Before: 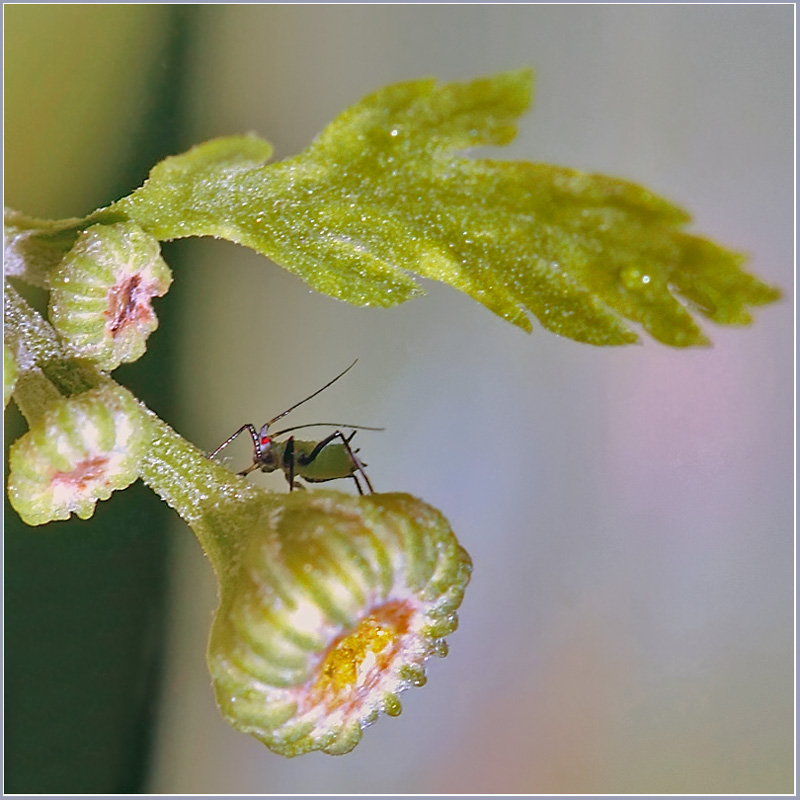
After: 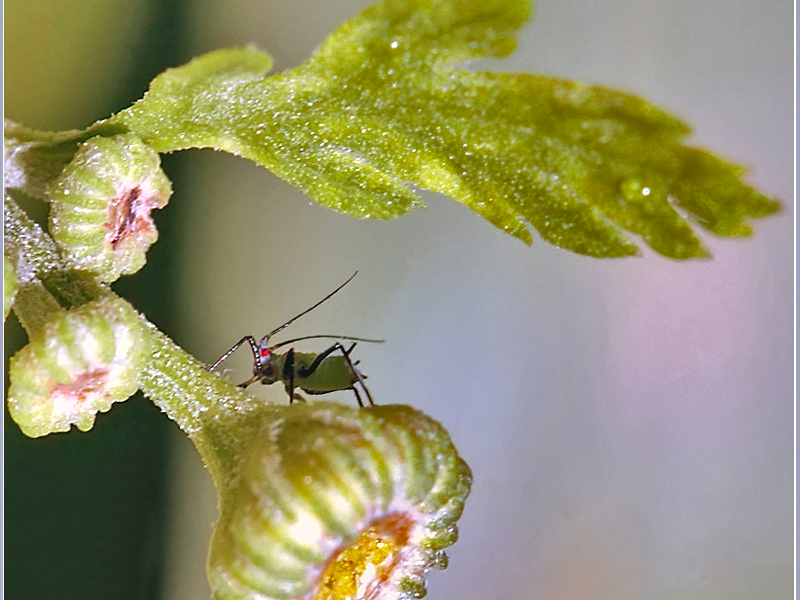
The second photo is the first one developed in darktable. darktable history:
shadows and highlights: shadows 22.7, highlights -48.71, soften with gaussian
crop: top 11.038%, bottom 13.962%
tone equalizer: -8 EV -0.417 EV, -7 EV -0.389 EV, -6 EV -0.333 EV, -5 EV -0.222 EV, -3 EV 0.222 EV, -2 EV 0.333 EV, -1 EV 0.389 EV, +0 EV 0.417 EV, edges refinement/feathering 500, mask exposure compensation -1.57 EV, preserve details no
